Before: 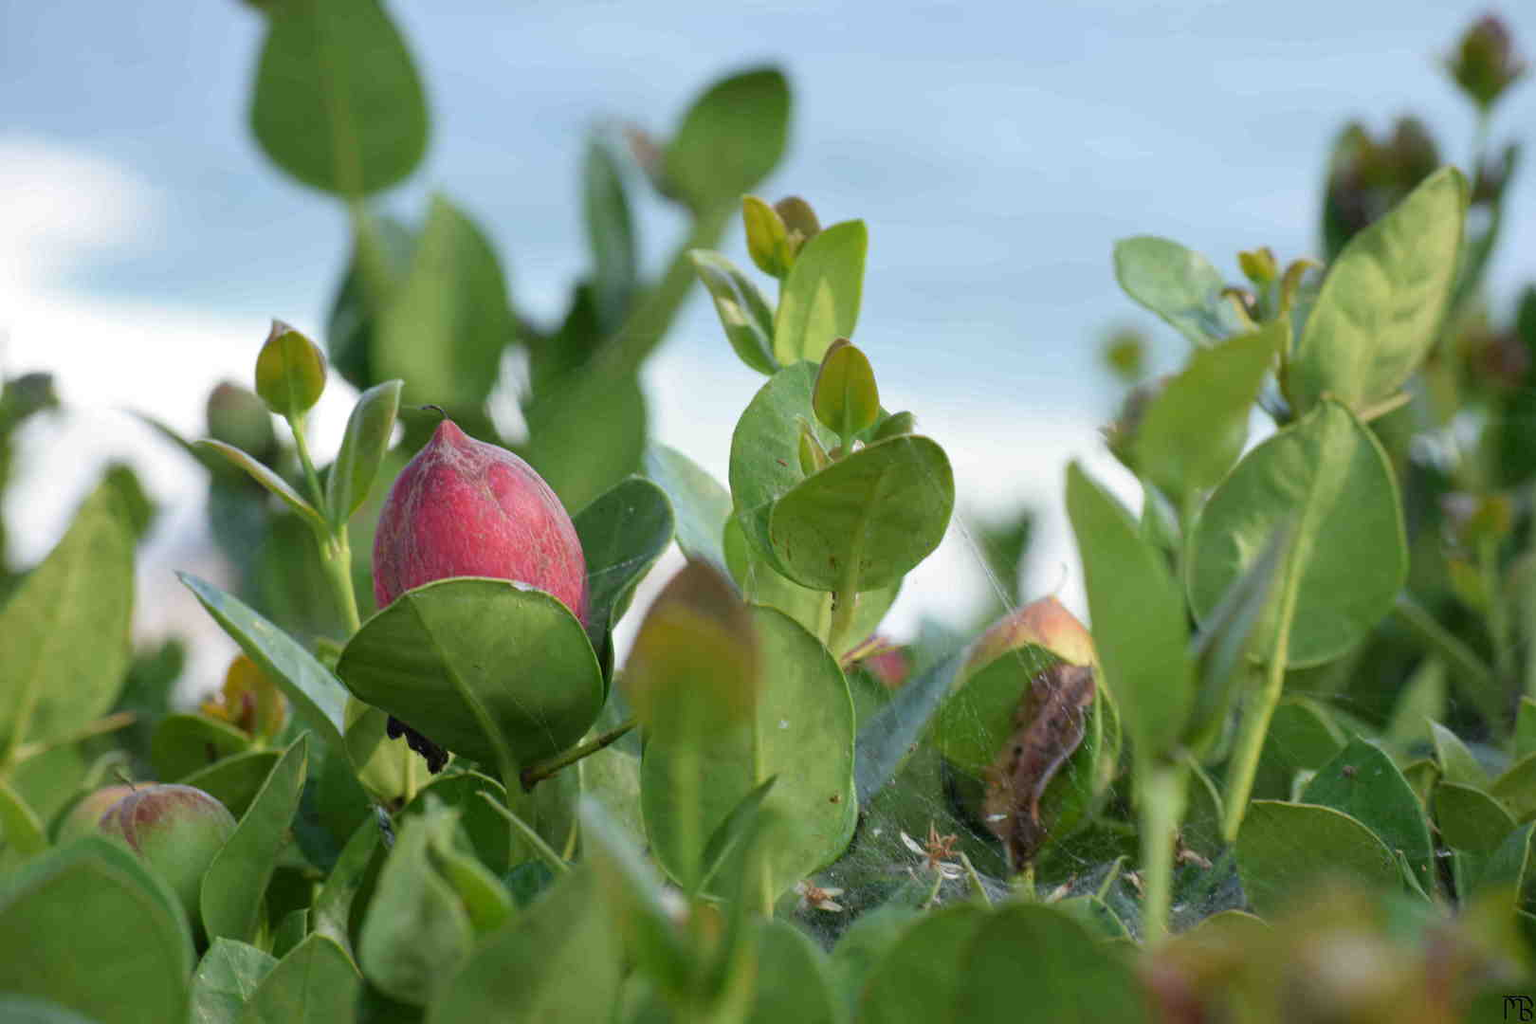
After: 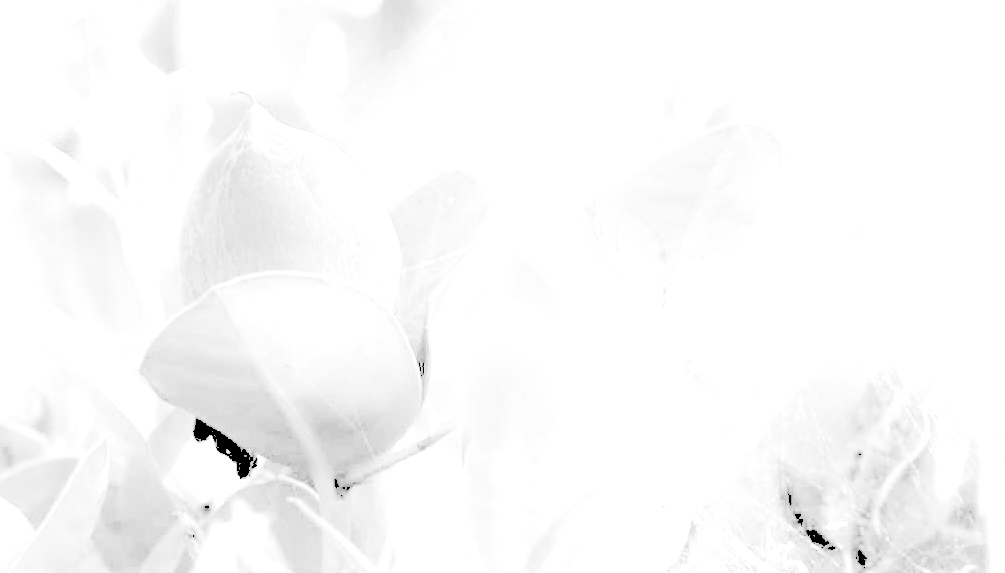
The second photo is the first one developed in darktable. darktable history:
exposure: exposure 1 EV, compensate highlight preservation false
crop: left 13.312%, top 31.28%, right 24.627%, bottom 15.582%
contrast equalizer: octaves 7, y [[0.6 ×6], [0.55 ×6], [0 ×6], [0 ×6], [0 ×6]], mix -1
levels: levels [0.246, 0.246, 0.506]
white balance: red 0.924, blue 1.095
monochrome: a -6.99, b 35.61, size 1.4
